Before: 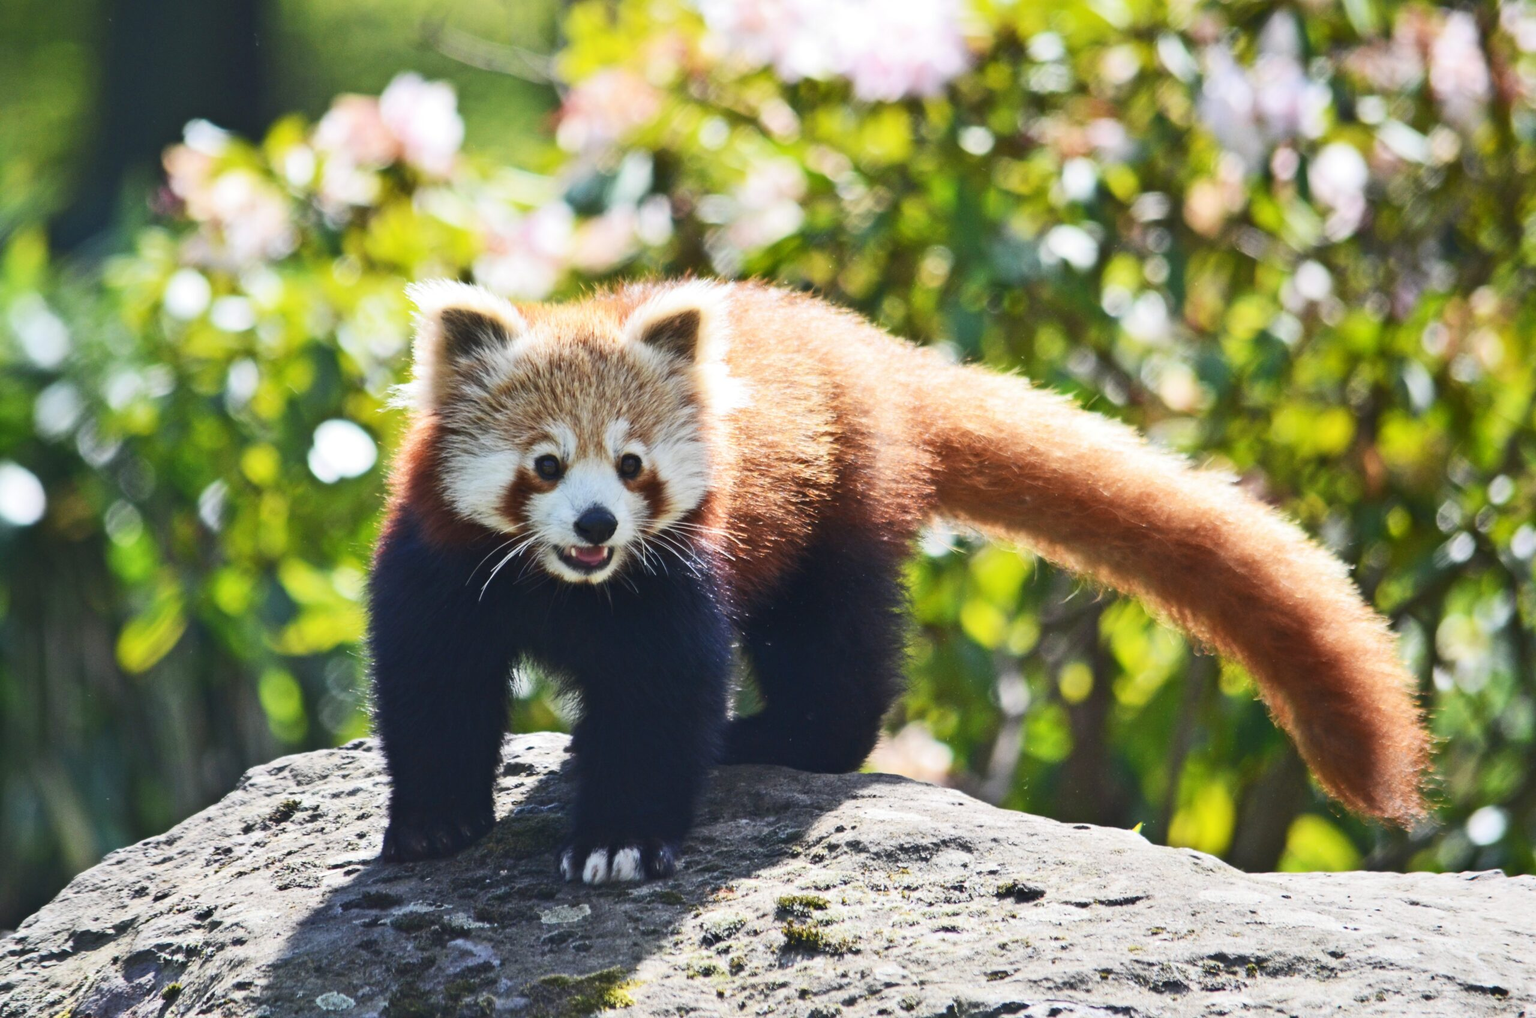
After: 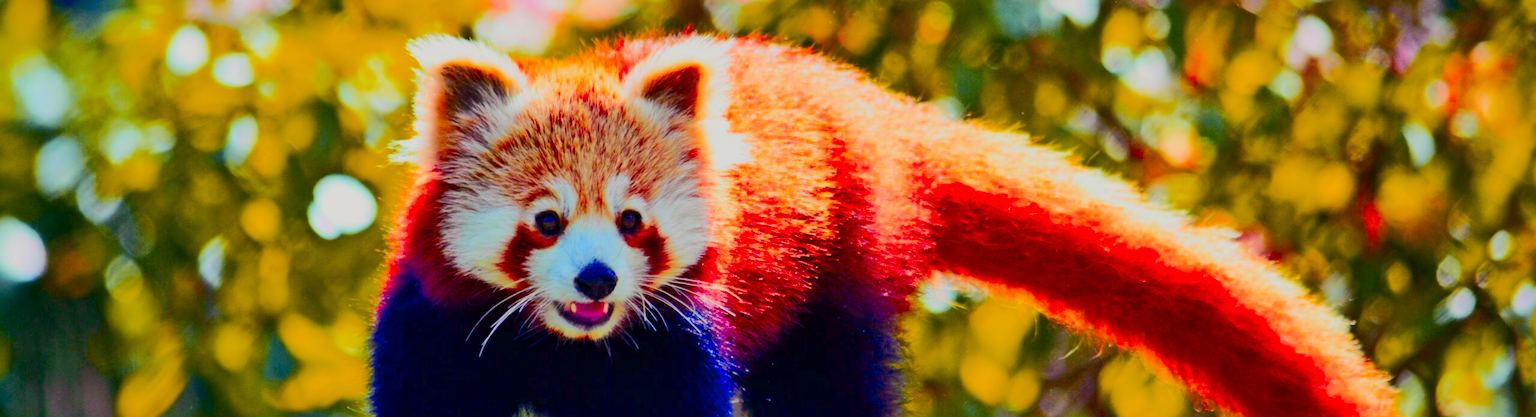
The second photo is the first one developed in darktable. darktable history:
exposure: black level correction 0.009, exposure -0.612 EV, compensate highlight preservation false
color zones: curves: ch1 [(0.24, 0.629) (0.75, 0.5)]; ch2 [(0.255, 0.454) (0.745, 0.491)]
tone curve: curves: ch0 [(0, 0) (0.131, 0.135) (0.288, 0.372) (0.451, 0.608) (0.612, 0.739) (0.736, 0.832) (1, 1)]; ch1 [(0, 0) (0.392, 0.398) (0.487, 0.471) (0.496, 0.493) (0.519, 0.531) (0.557, 0.591) (0.581, 0.639) (0.622, 0.711) (1, 1)]; ch2 [(0, 0) (0.388, 0.344) (0.438, 0.425) (0.476, 0.482) (0.502, 0.508) (0.524, 0.531) (0.538, 0.58) (0.58, 0.621) (0.613, 0.679) (0.655, 0.738) (1, 1)], color space Lab, independent channels, preserve colors none
shadows and highlights: on, module defaults
color balance rgb: shadows lift › luminance 0.516%, shadows lift › chroma 6.841%, shadows lift › hue 299.82°, linear chroma grading › global chroma 9.155%, perceptual saturation grading › global saturation 30.236%, global vibrance 16.818%, saturation formula JzAzBz (2021)
crop and rotate: top 24.048%, bottom 34.922%
